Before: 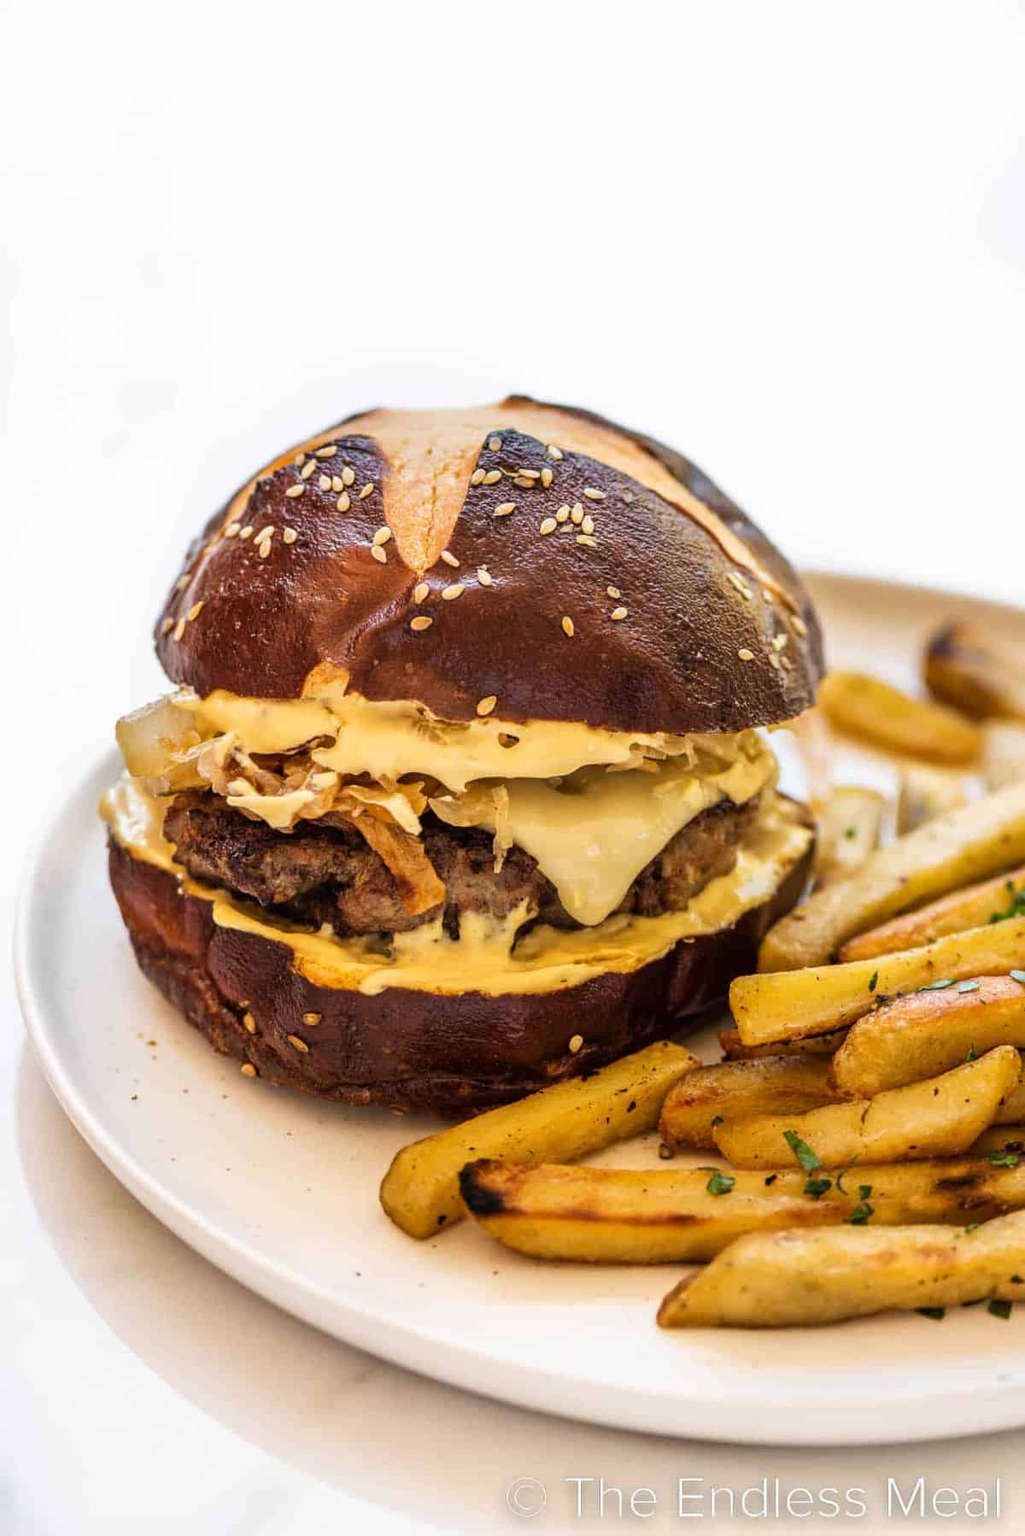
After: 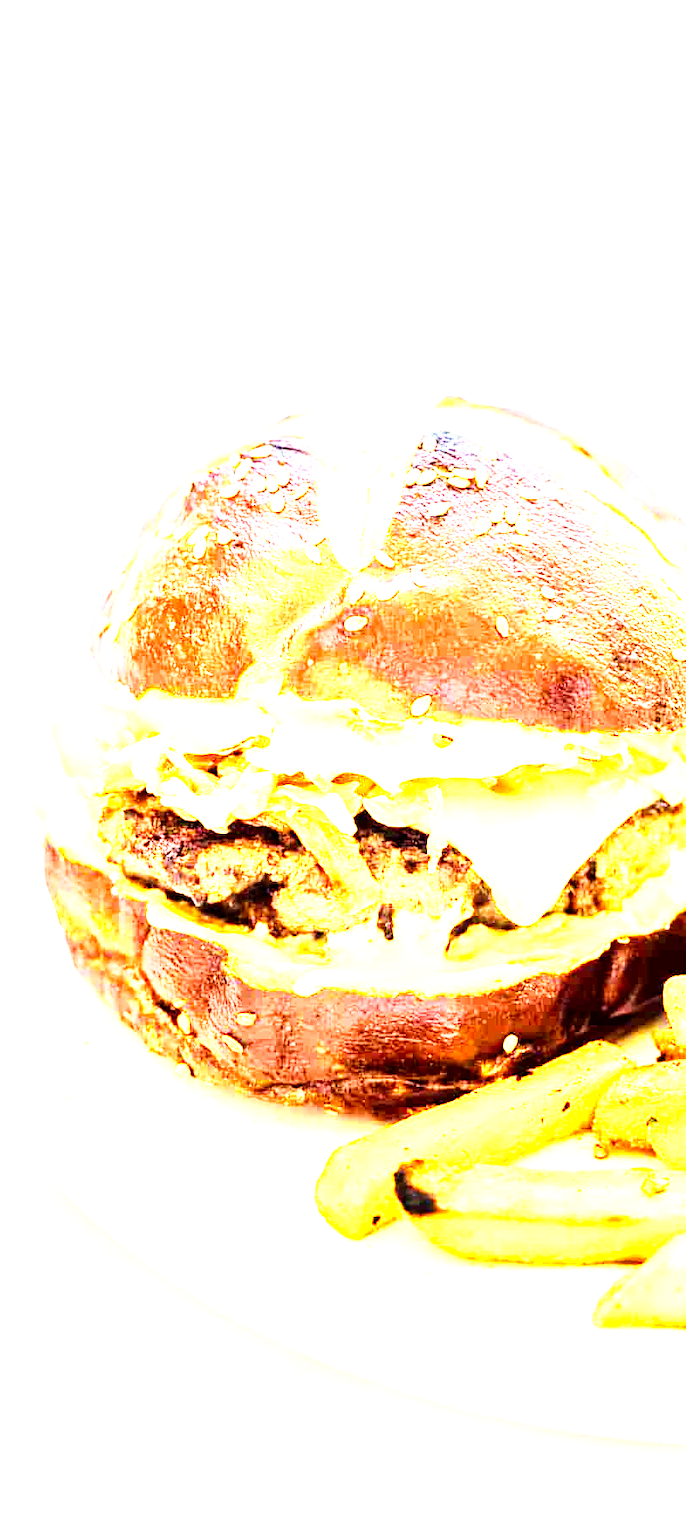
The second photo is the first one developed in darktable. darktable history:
crop and rotate: left 6.463%, right 26.535%
exposure: black level correction 0.001, exposure 1.996 EV, compensate highlight preservation false
color zones: curves: ch0 [(0.099, 0.624) (0.257, 0.596) (0.384, 0.376) (0.529, 0.492) (0.697, 0.564) (0.768, 0.532) (0.908, 0.644)]; ch1 [(0.112, 0.564) (0.254, 0.612) (0.432, 0.676) (0.592, 0.456) (0.743, 0.684) (0.888, 0.536)]; ch2 [(0.25, 0.5) (0.469, 0.36) (0.75, 0.5)]
base curve: curves: ch0 [(0, 0) (0.007, 0.004) (0.027, 0.03) (0.046, 0.07) (0.207, 0.54) (0.442, 0.872) (0.673, 0.972) (1, 1)], preserve colors none
